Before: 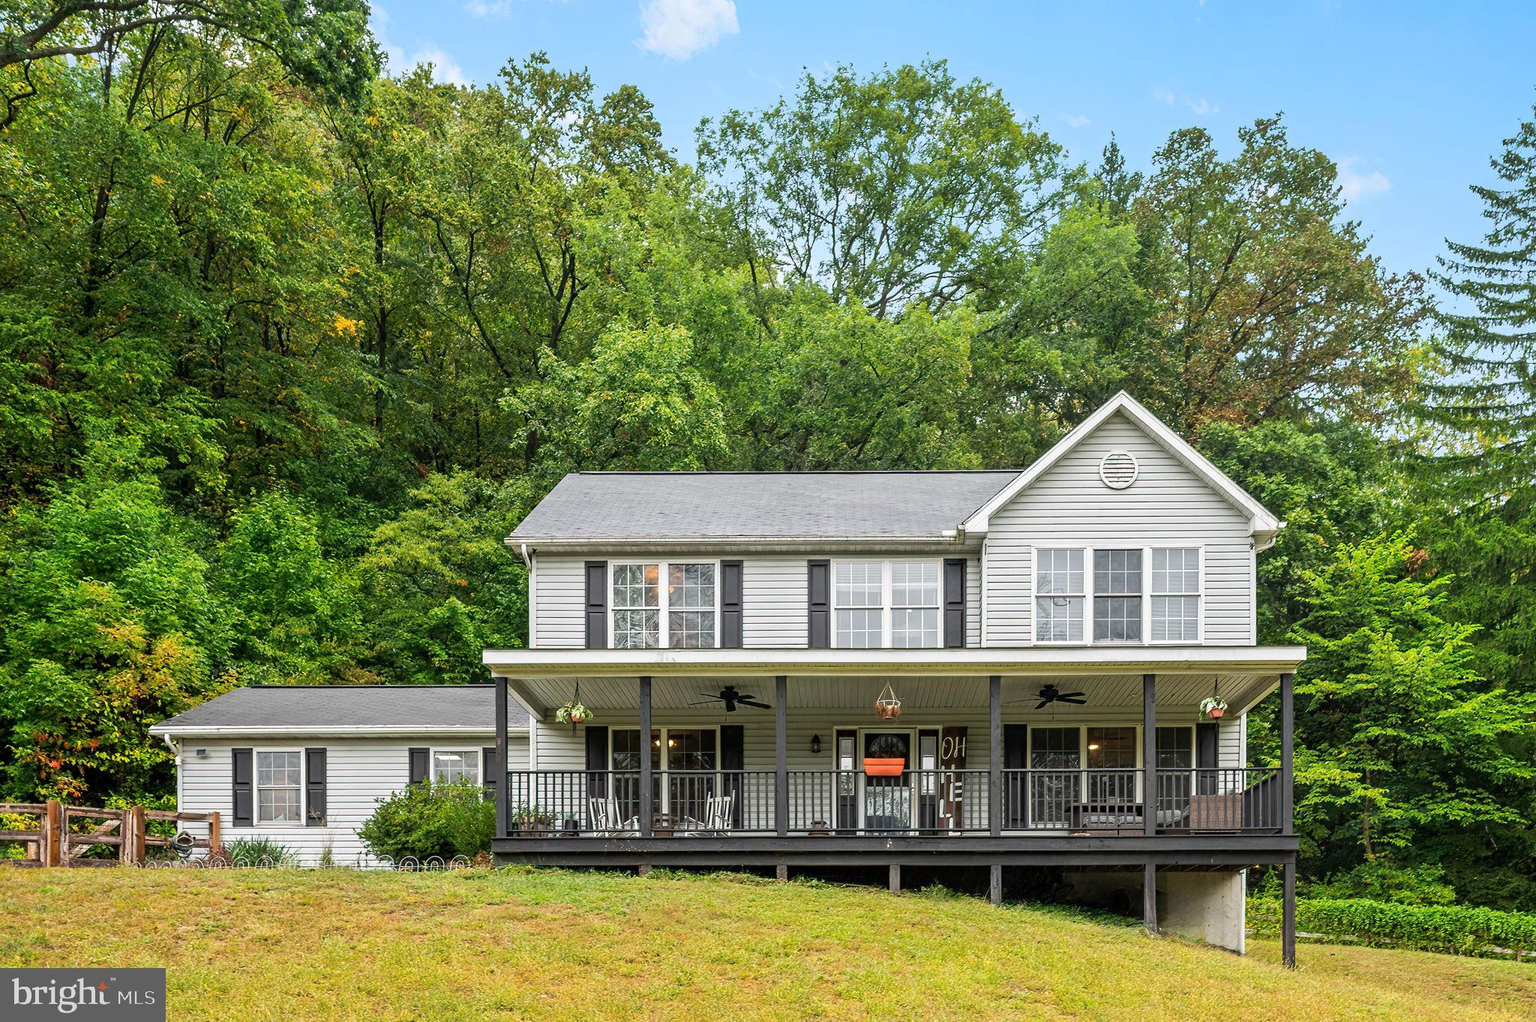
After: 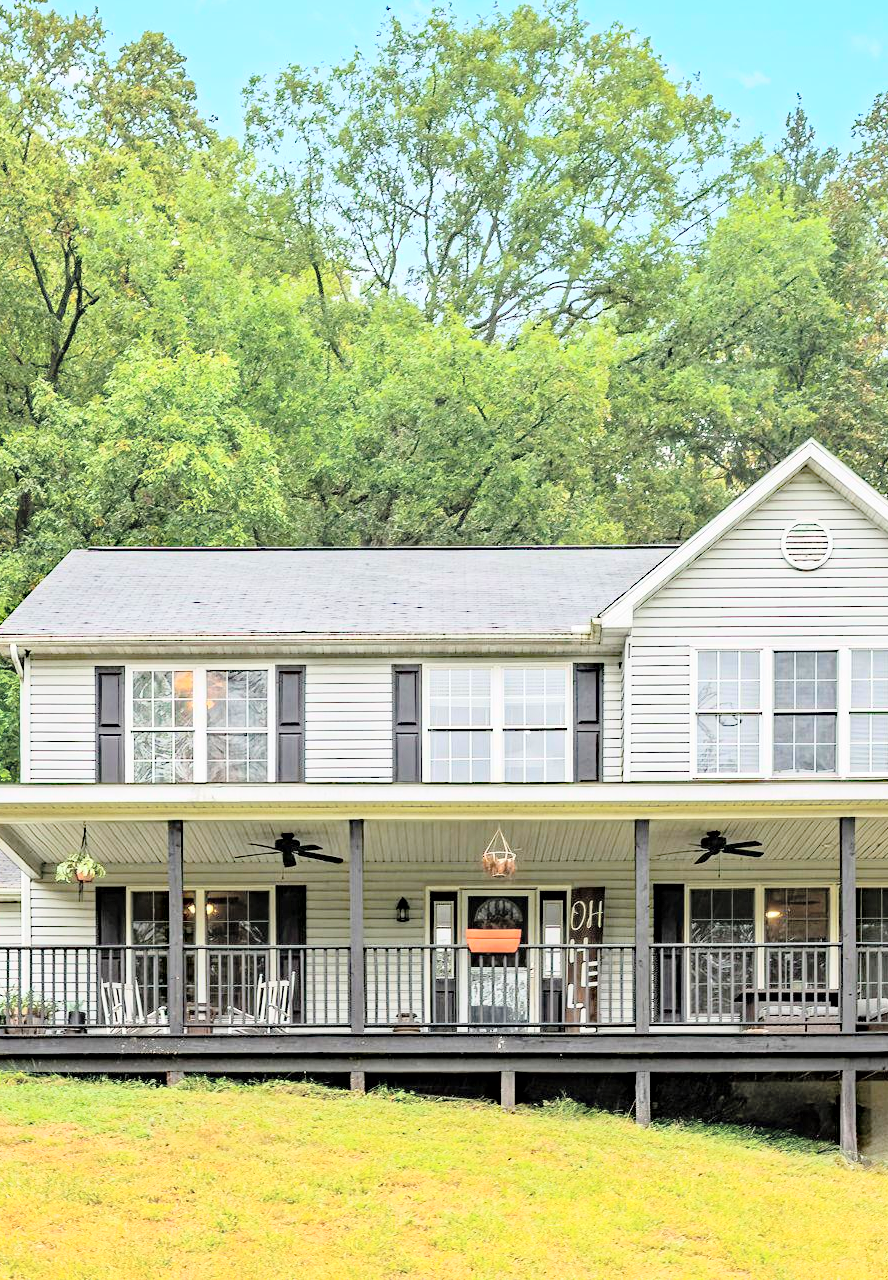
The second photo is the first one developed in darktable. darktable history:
crop: left 33.452%, top 6.025%, right 23.155%
tone curve: curves: ch0 [(0, 0) (0.169, 0.367) (0.635, 0.859) (1, 1)], color space Lab, independent channels, preserve colors none
haze removal: strength 0.42, compatibility mode true, adaptive false
